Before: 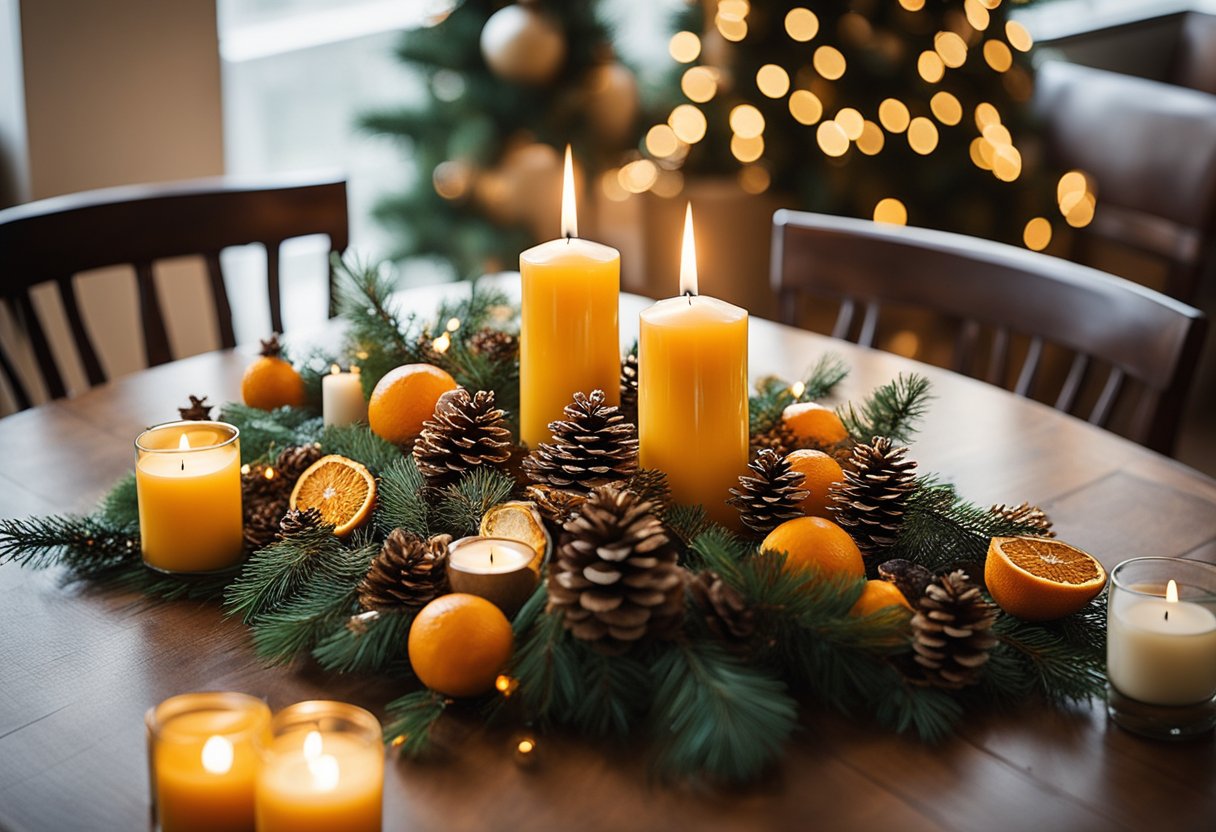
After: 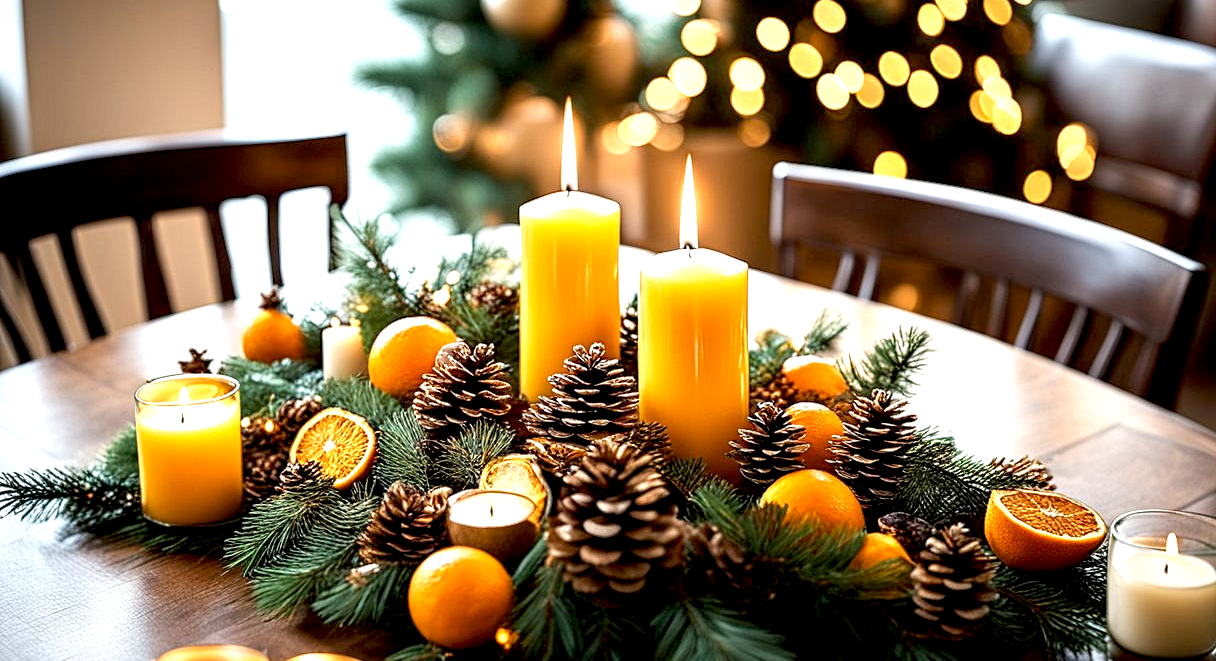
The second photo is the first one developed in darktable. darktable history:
exposure: black level correction 0.008, exposure 0.989 EV, compensate highlight preservation false
crop and rotate: top 5.666%, bottom 14.794%
contrast equalizer: y [[0.5, 0.5, 0.5, 0.539, 0.64, 0.611], [0.5 ×6], [0.5 ×6], [0 ×6], [0 ×6]]
